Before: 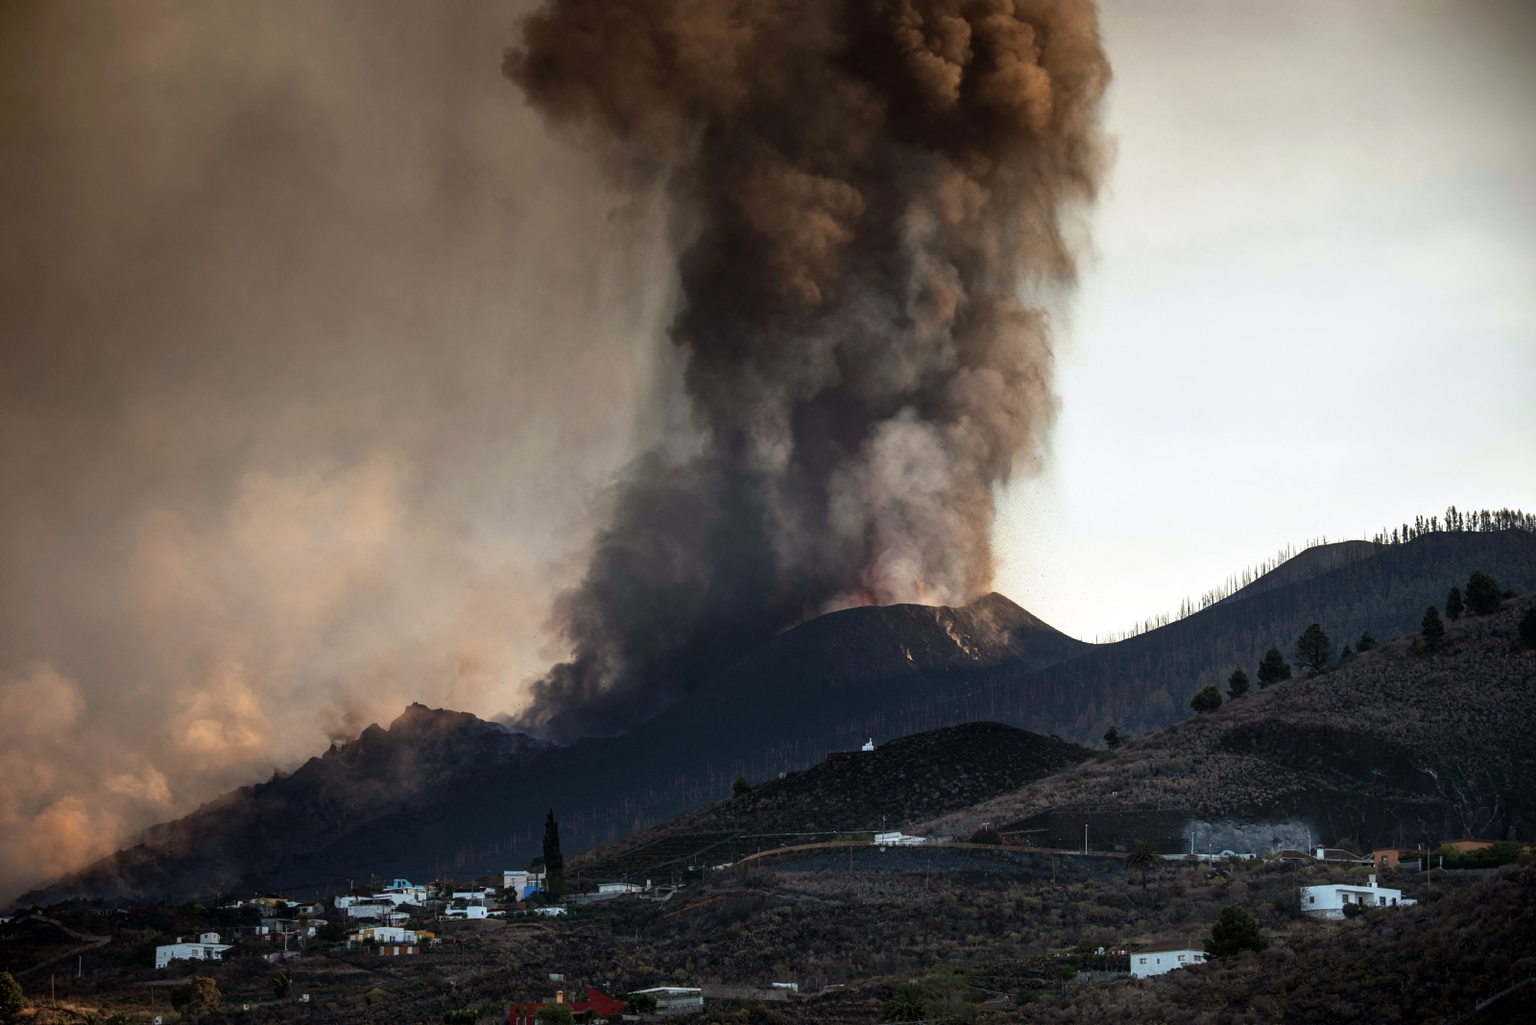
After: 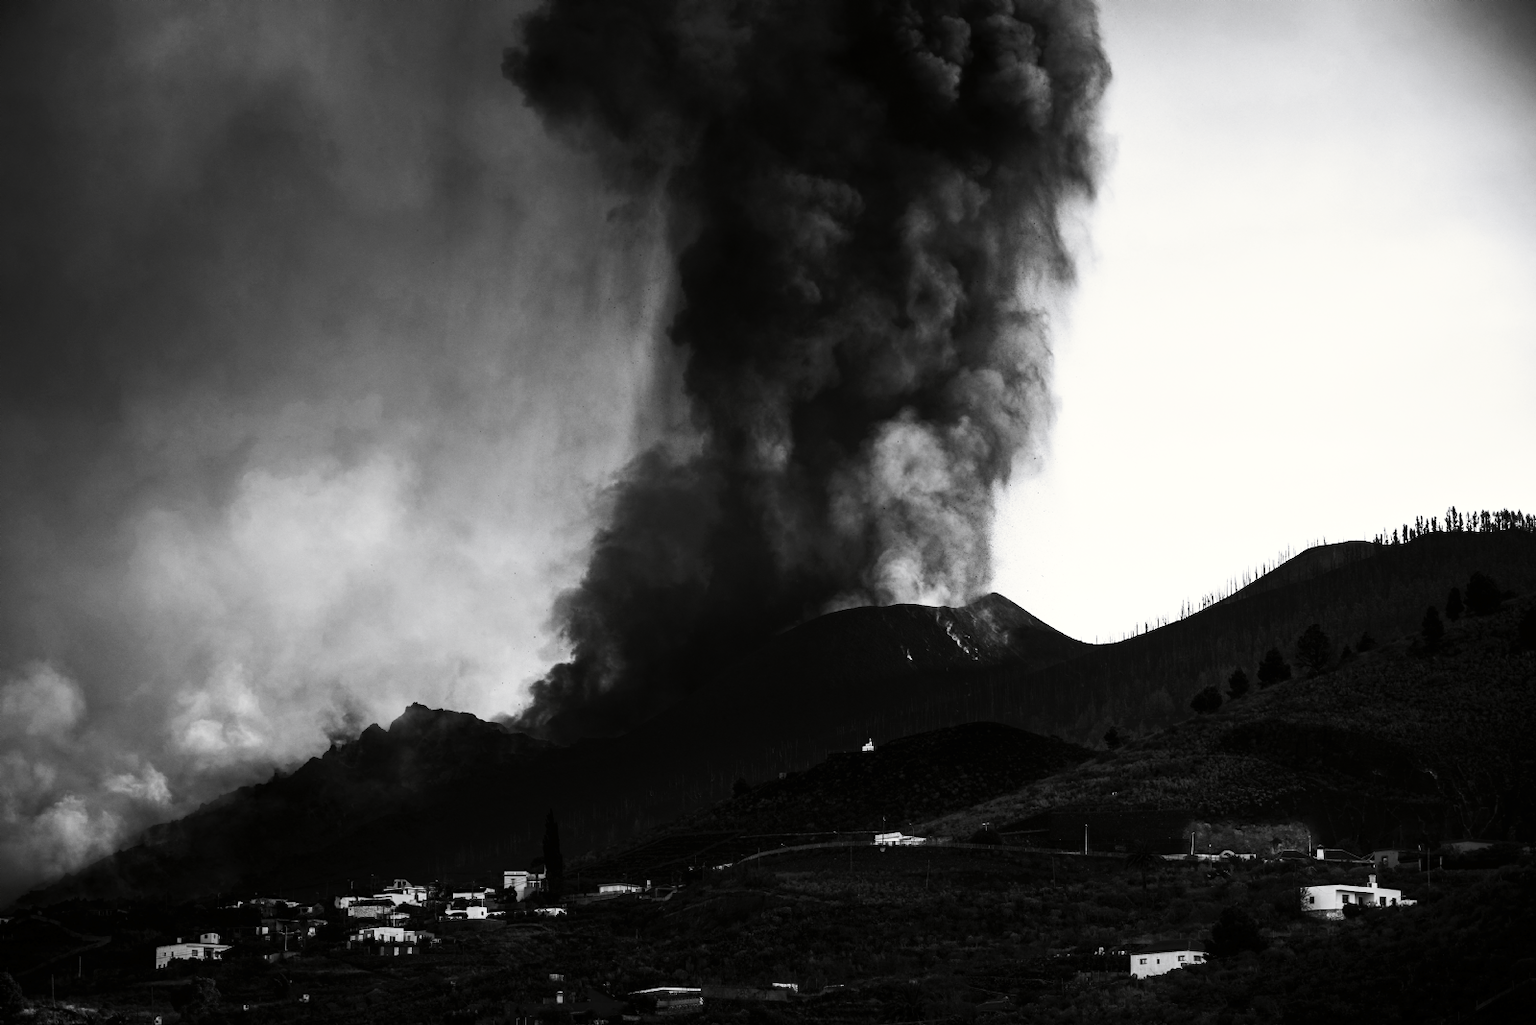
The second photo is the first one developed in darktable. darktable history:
tone curve: curves: ch0 [(0, 0) (0.003, 0.003) (0.011, 0.005) (0.025, 0.005) (0.044, 0.008) (0.069, 0.015) (0.1, 0.023) (0.136, 0.032) (0.177, 0.046) (0.224, 0.072) (0.277, 0.124) (0.335, 0.174) (0.399, 0.253) (0.468, 0.365) (0.543, 0.519) (0.623, 0.675) (0.709, 0.805) (0.801, 0.908) (0.898, 0.97) (1, 1)], preserve colors none
color look up table: target L [88.12, 88.12, 70.97, 73.44, 68.49, 68.12, 52.6, 59.92, 48.44, 45.08, 28.85, 22.62, 13.71, 200.55, 83.12, 80.97, 82.05, 82.05, 76.61, 78.79, 69.24, 73.68, 58.48, 46.43, 56.12, 21.24, 91.64, 84.56, 87.41, 80.24, 86.7, 75.88, 62.97, 67, 55.54, 56.78, 39.07, 43.59, 13.23, 6.319, 2.742, 100, 78.79, 84.2, 76.37, 62.46, 56.62, 49.83, 25.32], target a [-0.002, -0.002, 0.001 ×8, 0 ×4, -0.003, -0.003, 0, 0, 0.001, 0, 0.001 ×6, -0.1, -0.001, -0.003, -0.001, -0.003, 0, 0.001 ×6, -0.132, 0, -0.23, -1.004, 0, 0, 0.001 ×4, 0], target b [0.025, 0.025, -0.005, -0.005, -0.008, -0.008, -0.008, -0.005, -0.008, -0.007, -0.004, 0, -0.003, 0, 0.026, 0.026, 0.002, 0.002, -0.005, 0.003, -0.004, -0.005, -0.009, -0.006, -0.008, -0.004, 1.238, 0.003, 0.026, 0.003, 0.026, 0.002, -0.005, -0.005, -0.008, -0.009, -0.006, -0.008, 1.683, -0.001, 2.836, 13.22, 0.003, 0.002, -0.005, -0.005, -0.01, -0.008, -0.004], num patches 49
